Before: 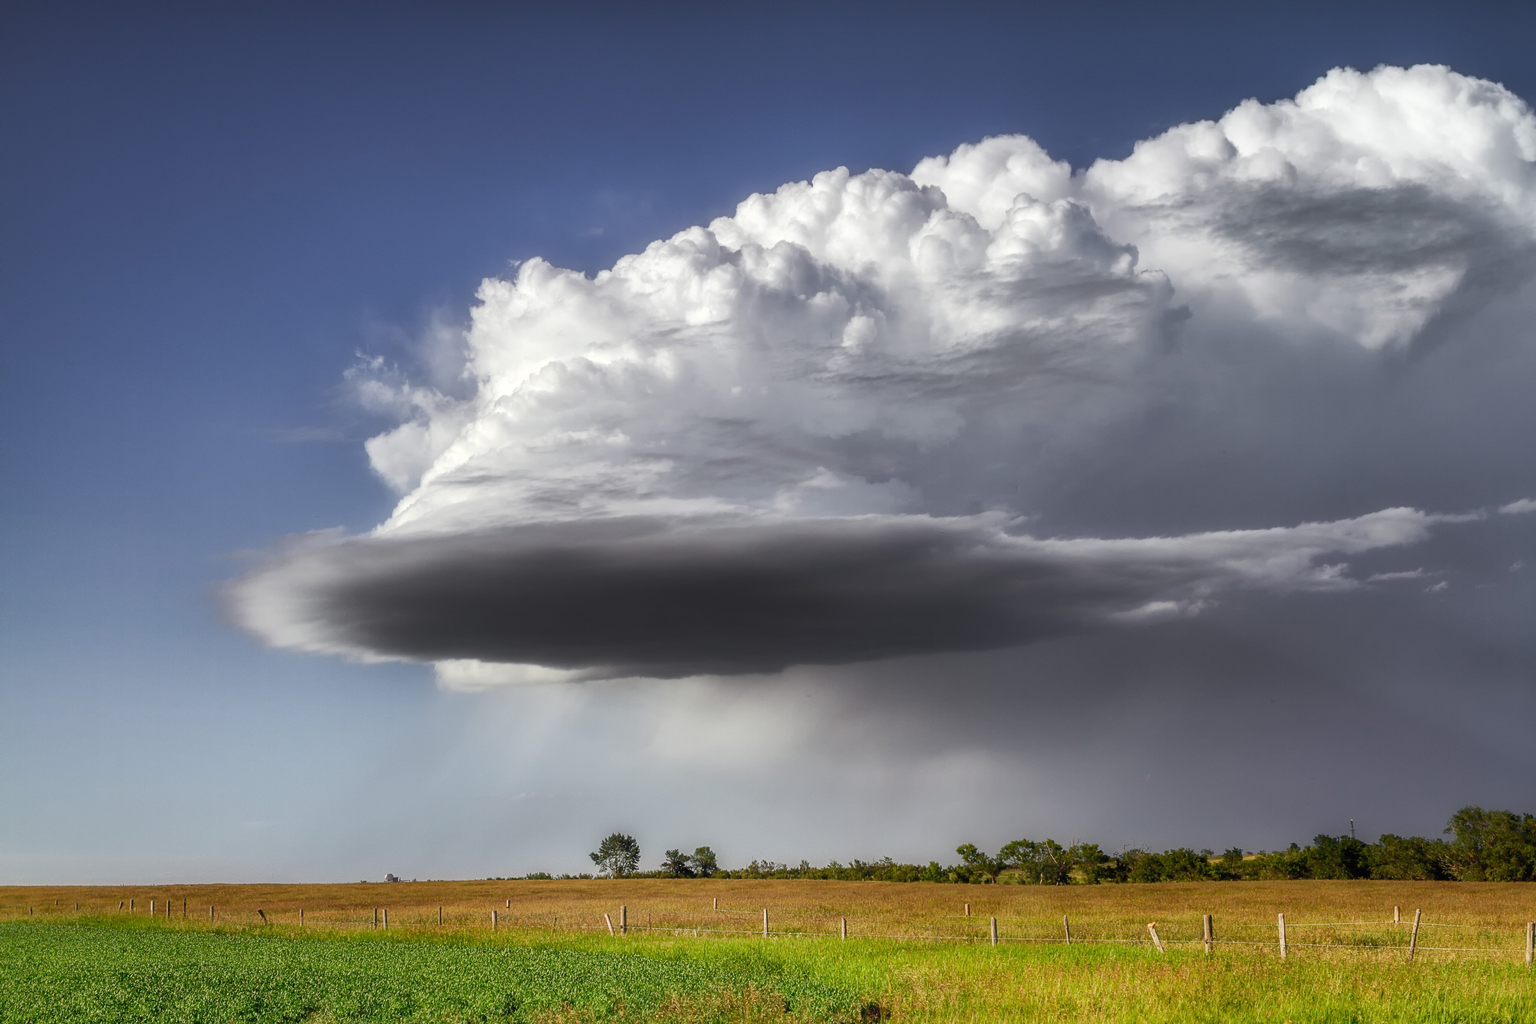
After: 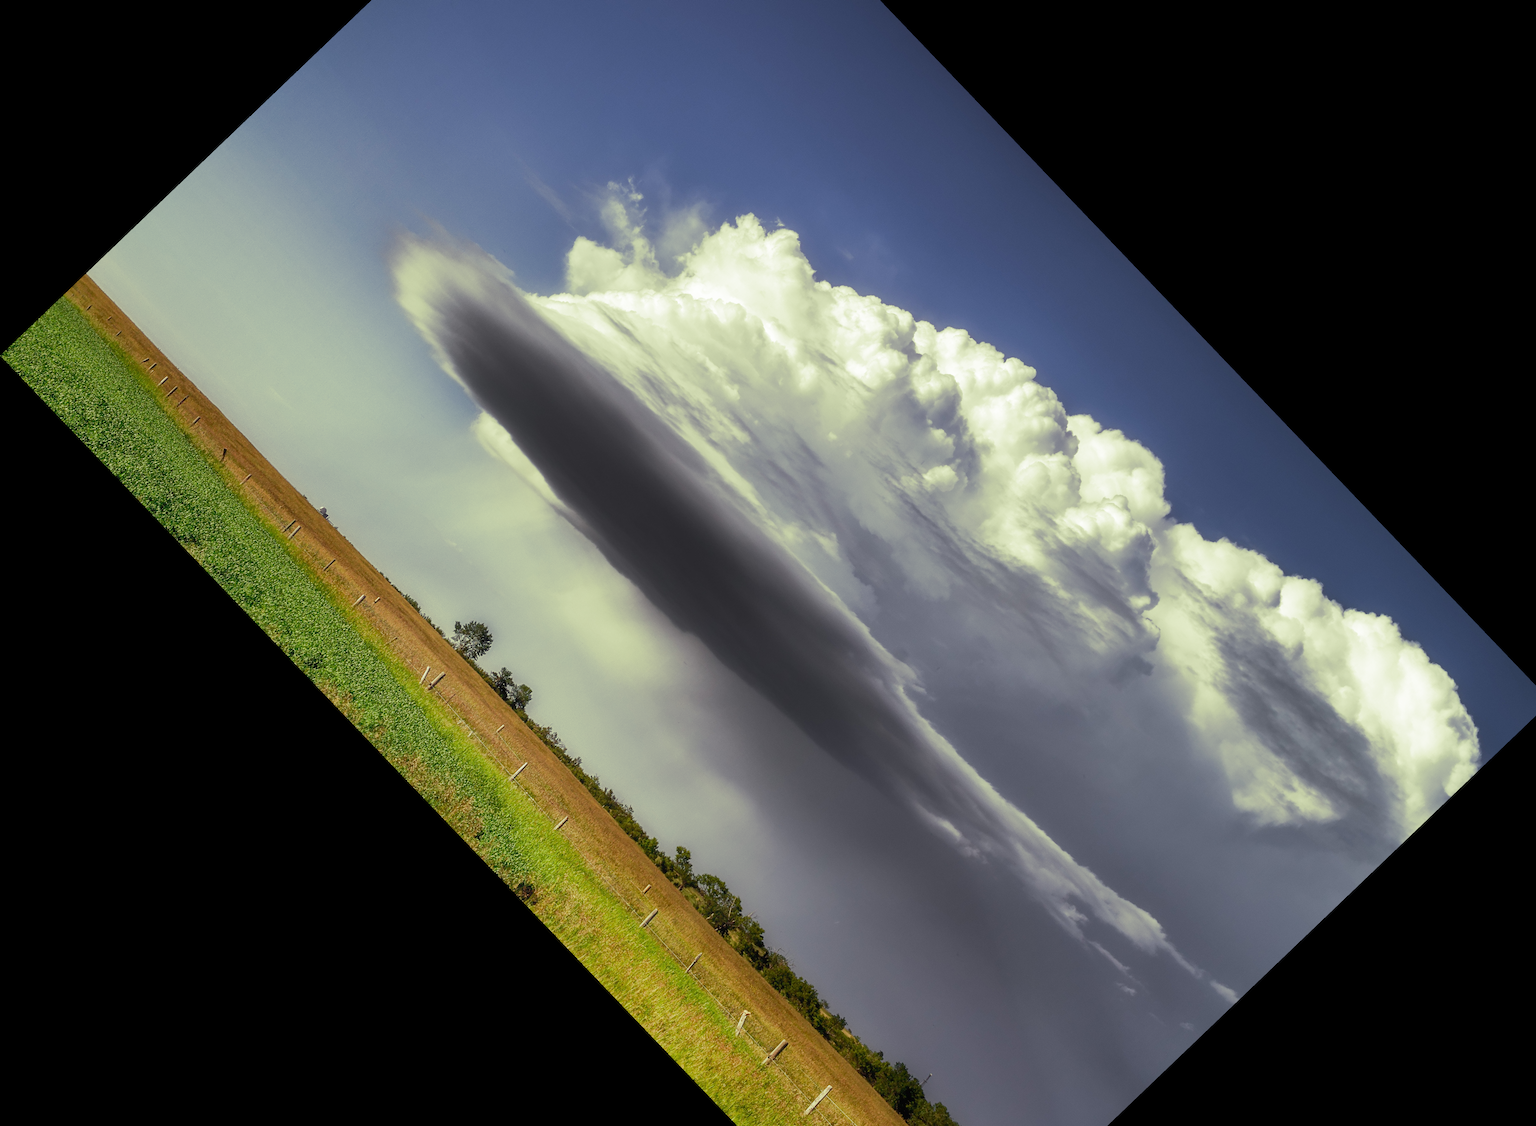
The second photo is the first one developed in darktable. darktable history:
crop and rotate: angle -46.26°, top 16.234%, right 0.912%, bottom 11.704%
split-toning: shadows › hue 290.82°, shadows › saturation 0.34, highlights › saturation 0.38, balance 0, compress 50%
